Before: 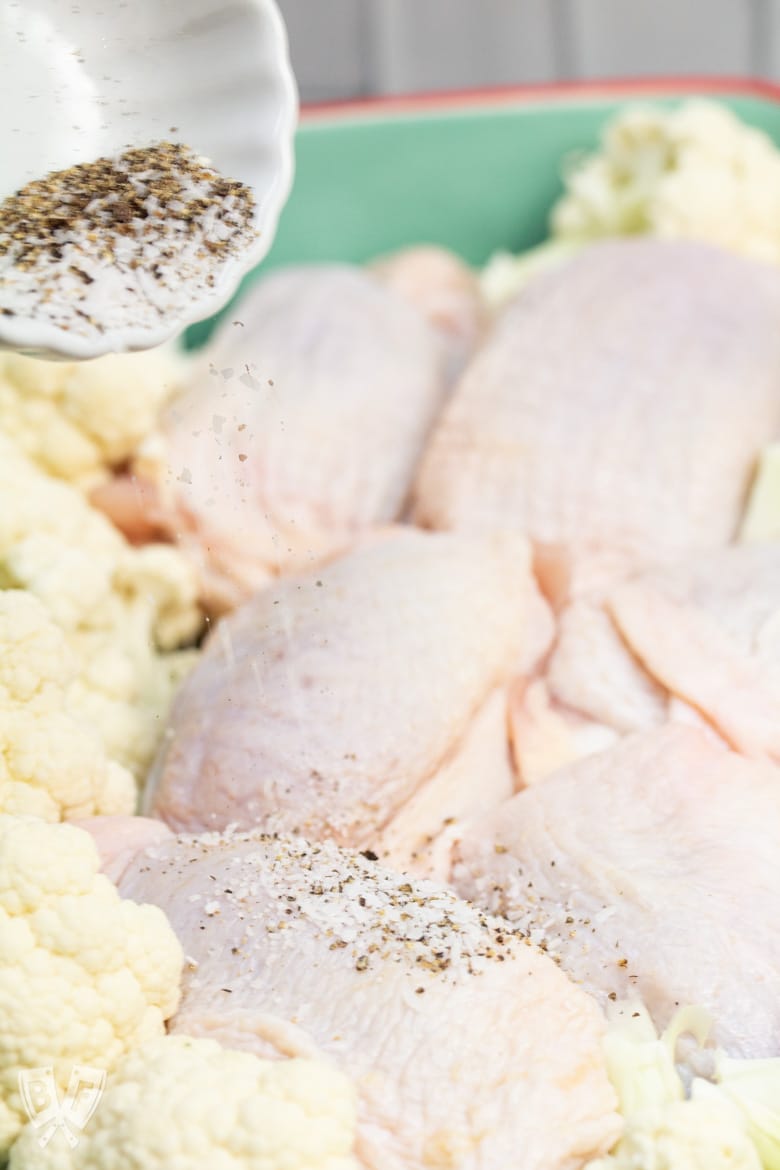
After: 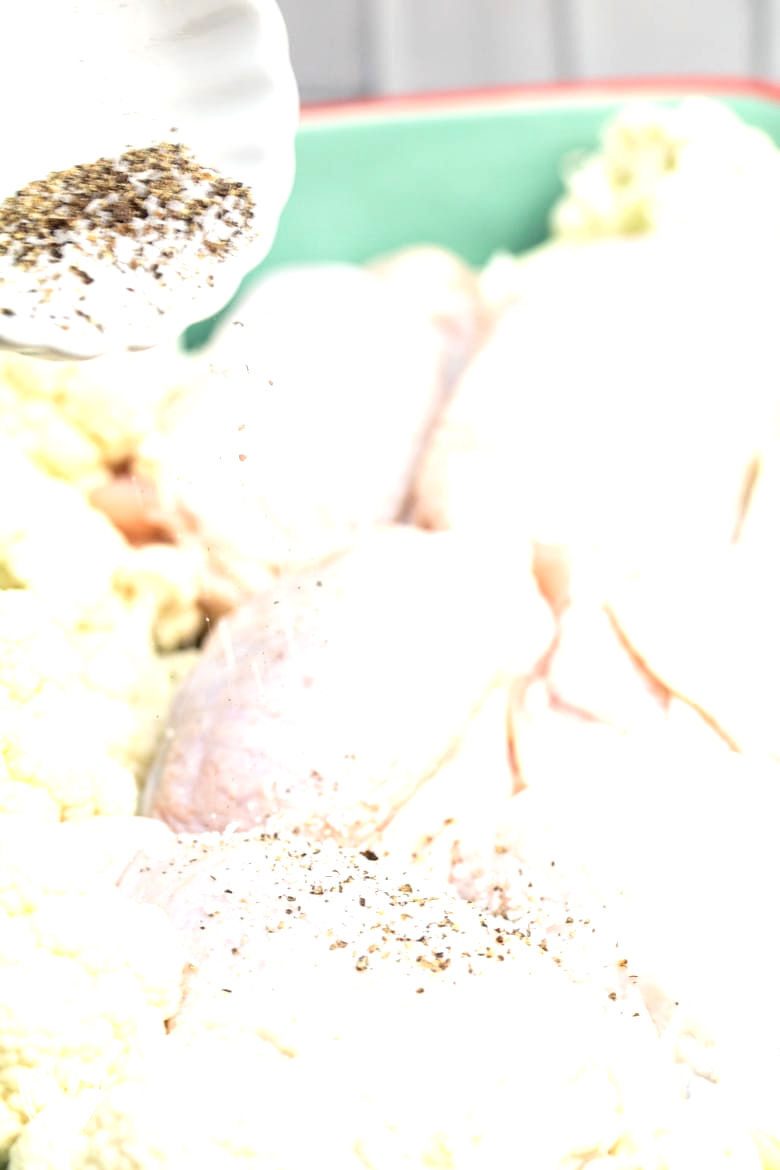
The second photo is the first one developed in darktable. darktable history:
exposure: black level correction 0, exposure 0.7 EV, compensate highlight preservation false
contrast brightness saturation: saturation -0.064
